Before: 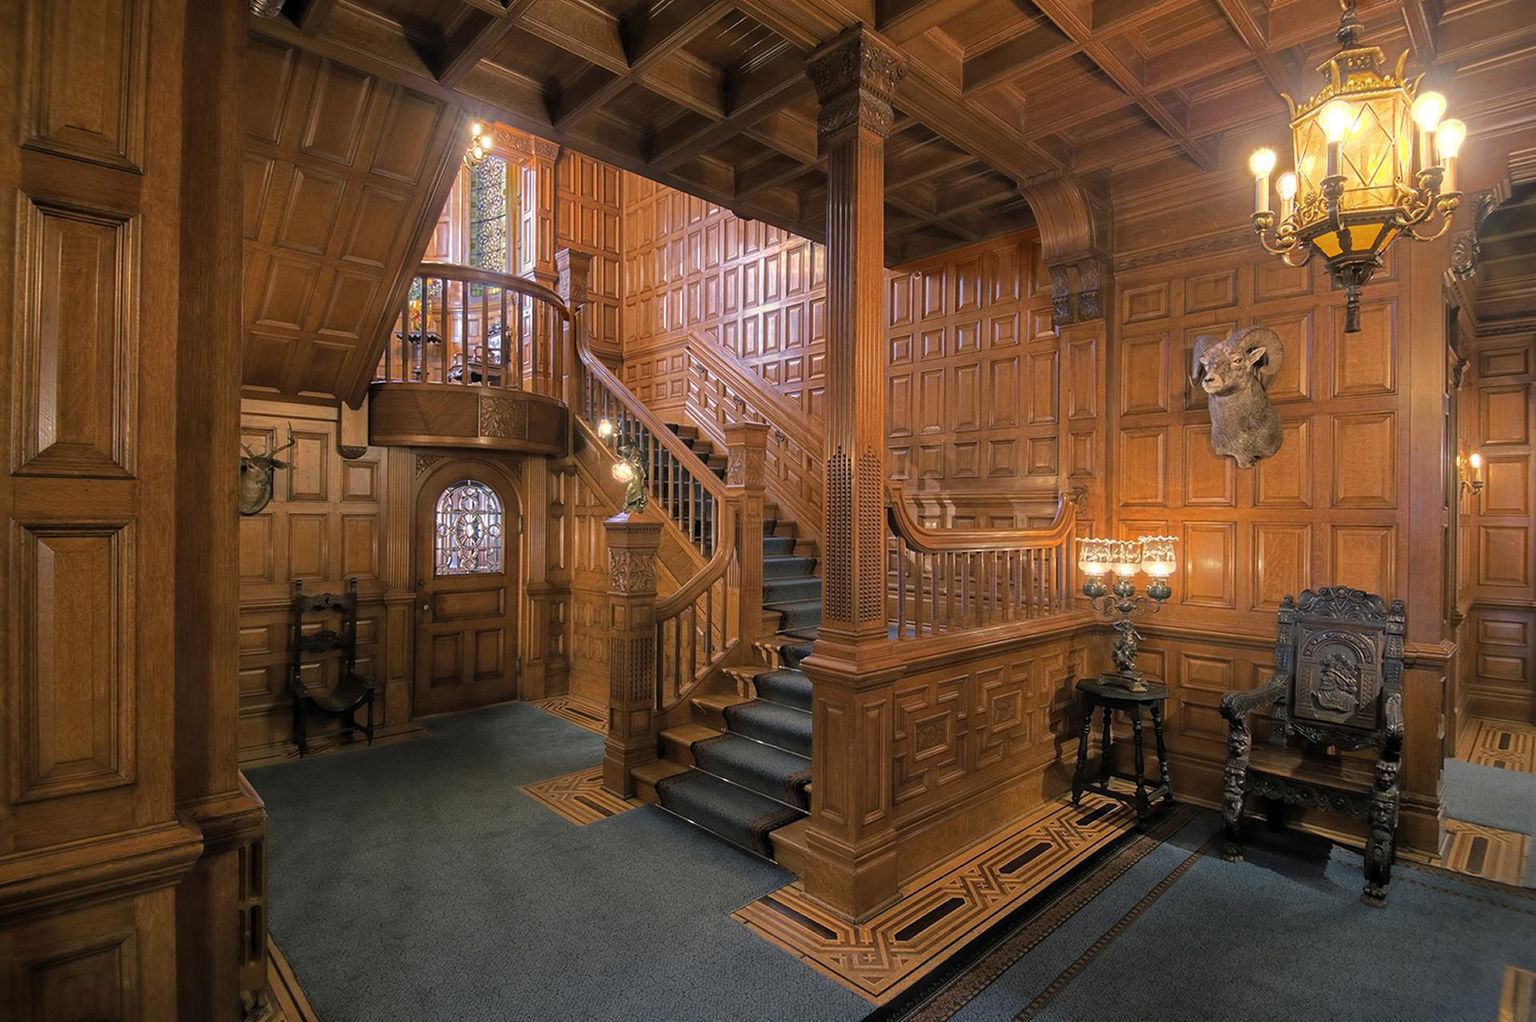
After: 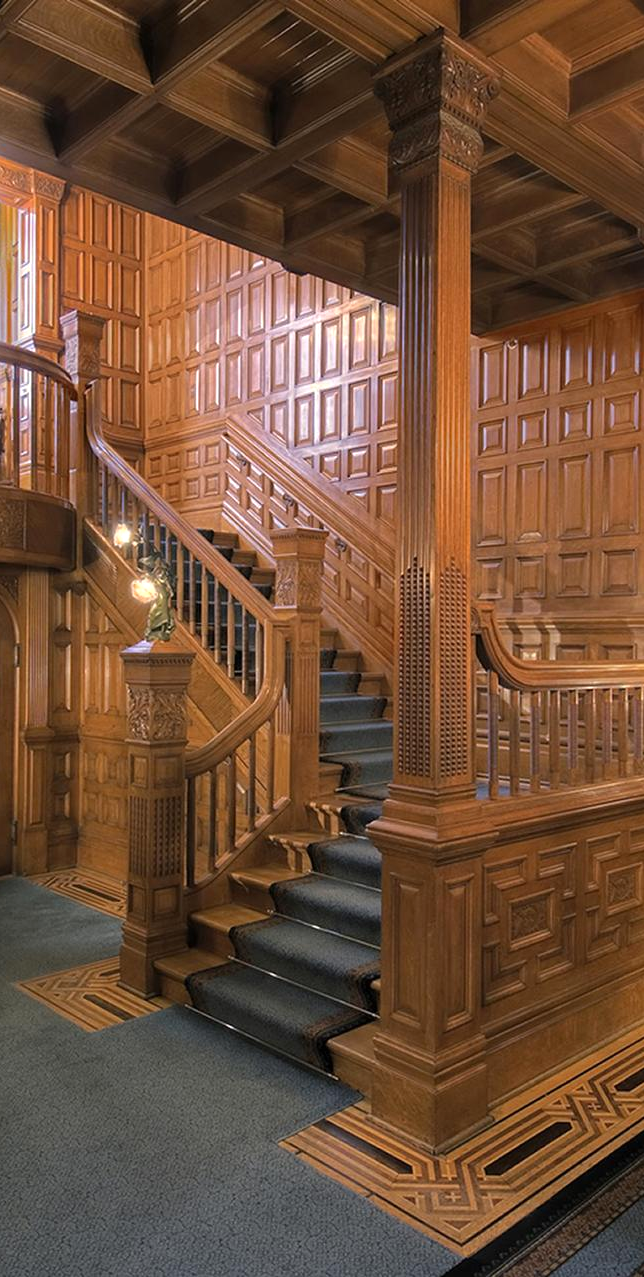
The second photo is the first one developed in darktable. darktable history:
crop: left 33.056%, right 33.389%
exposure: exposure 0.2 EV, compensate exposure bias true, compensate highlight preservation false
